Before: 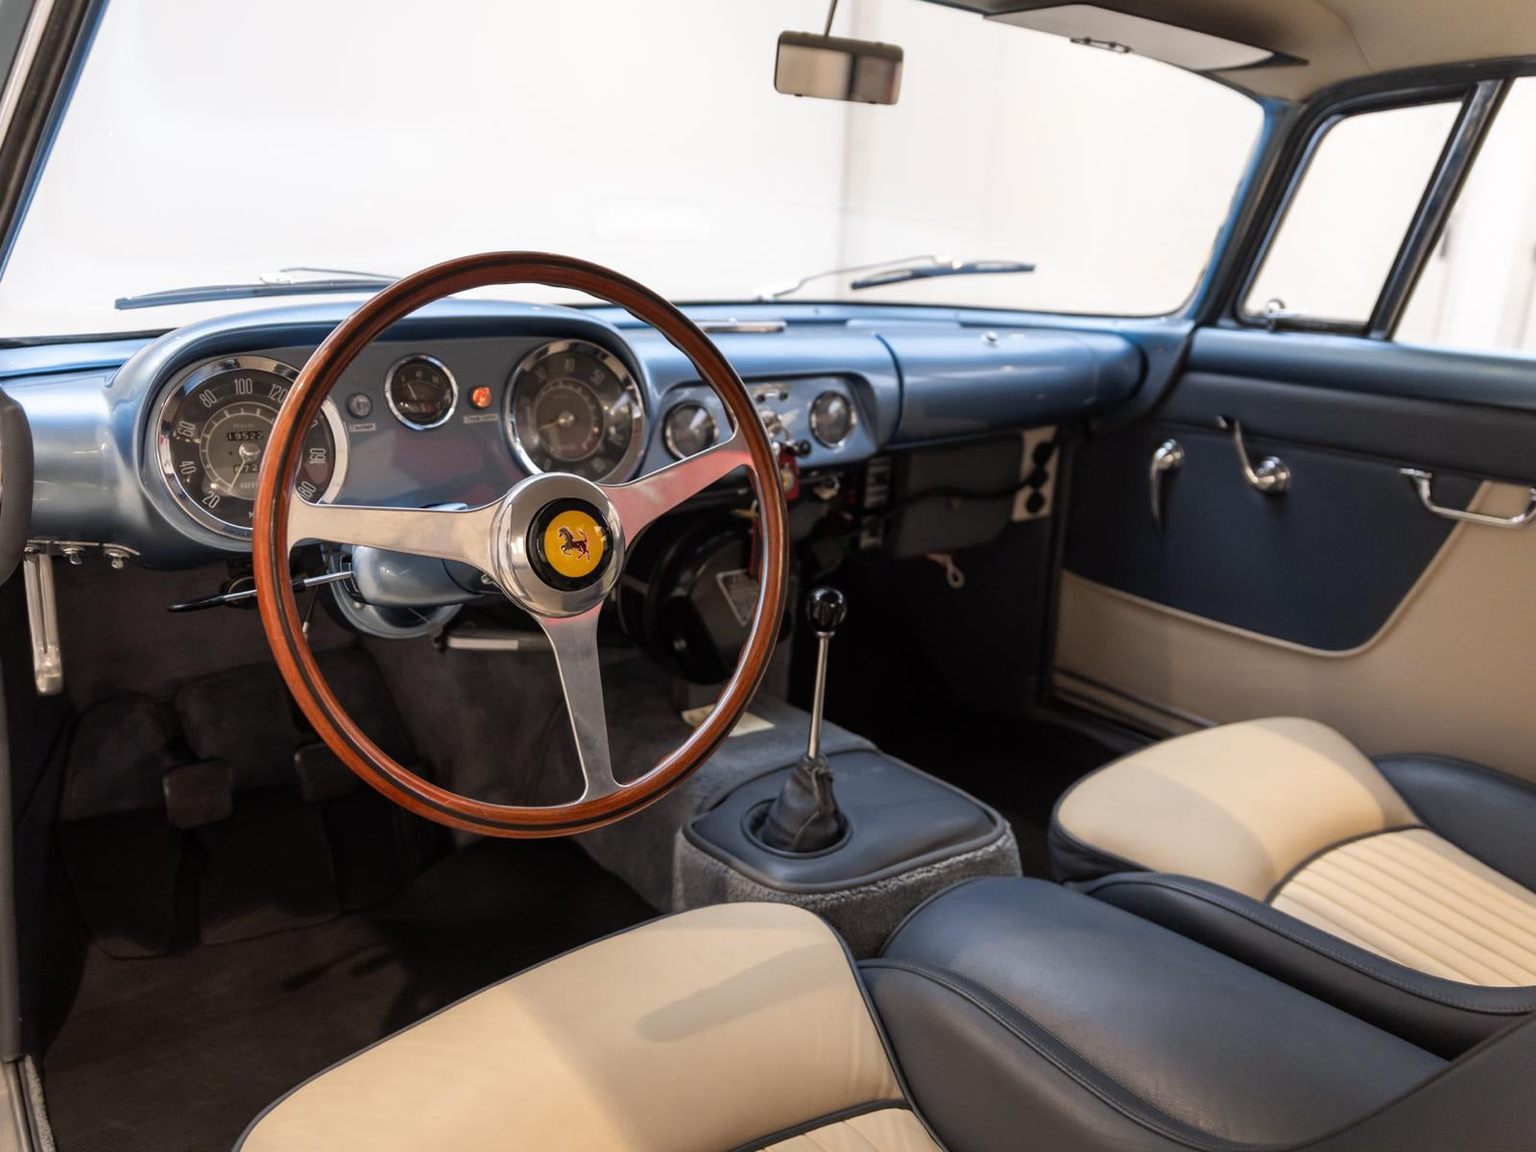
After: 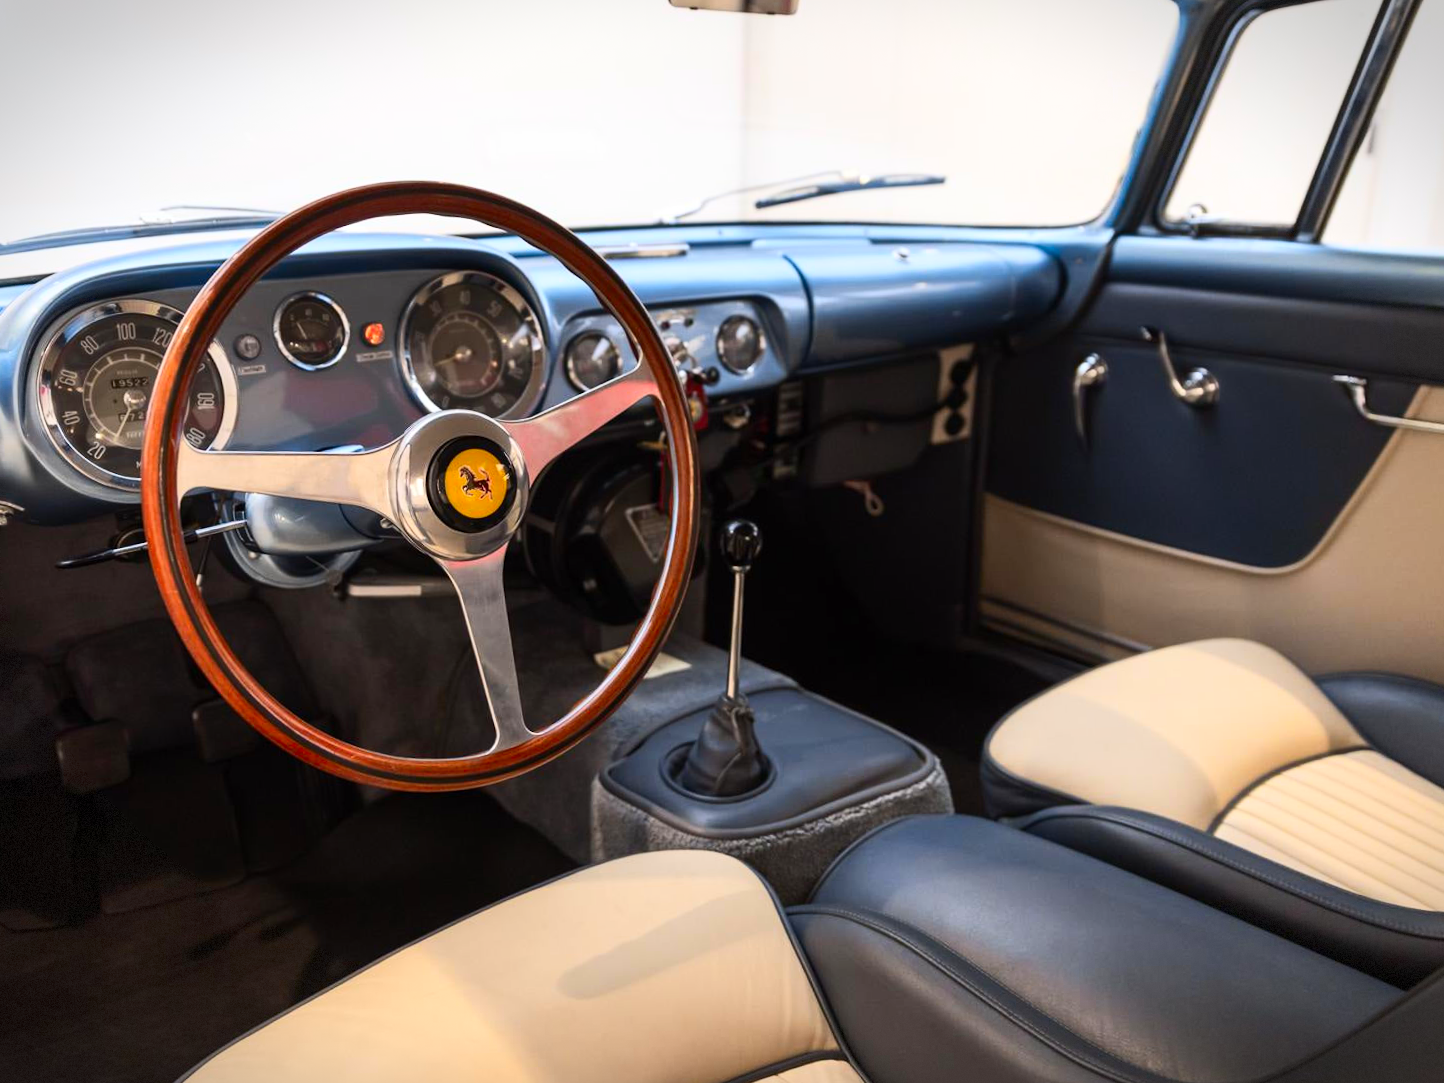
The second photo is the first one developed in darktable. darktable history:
crop and rotate: angle 1.96°, left 5.673%, top 5.673%
vignetting: fall-off start 100%, brightness -0.406, saturation -0.3, width/height ratio 1.324, dithering 8-bit output, unbound false
contrast brightness saturation: contrast 0.23, brightness 0.1, saturation 0.29
